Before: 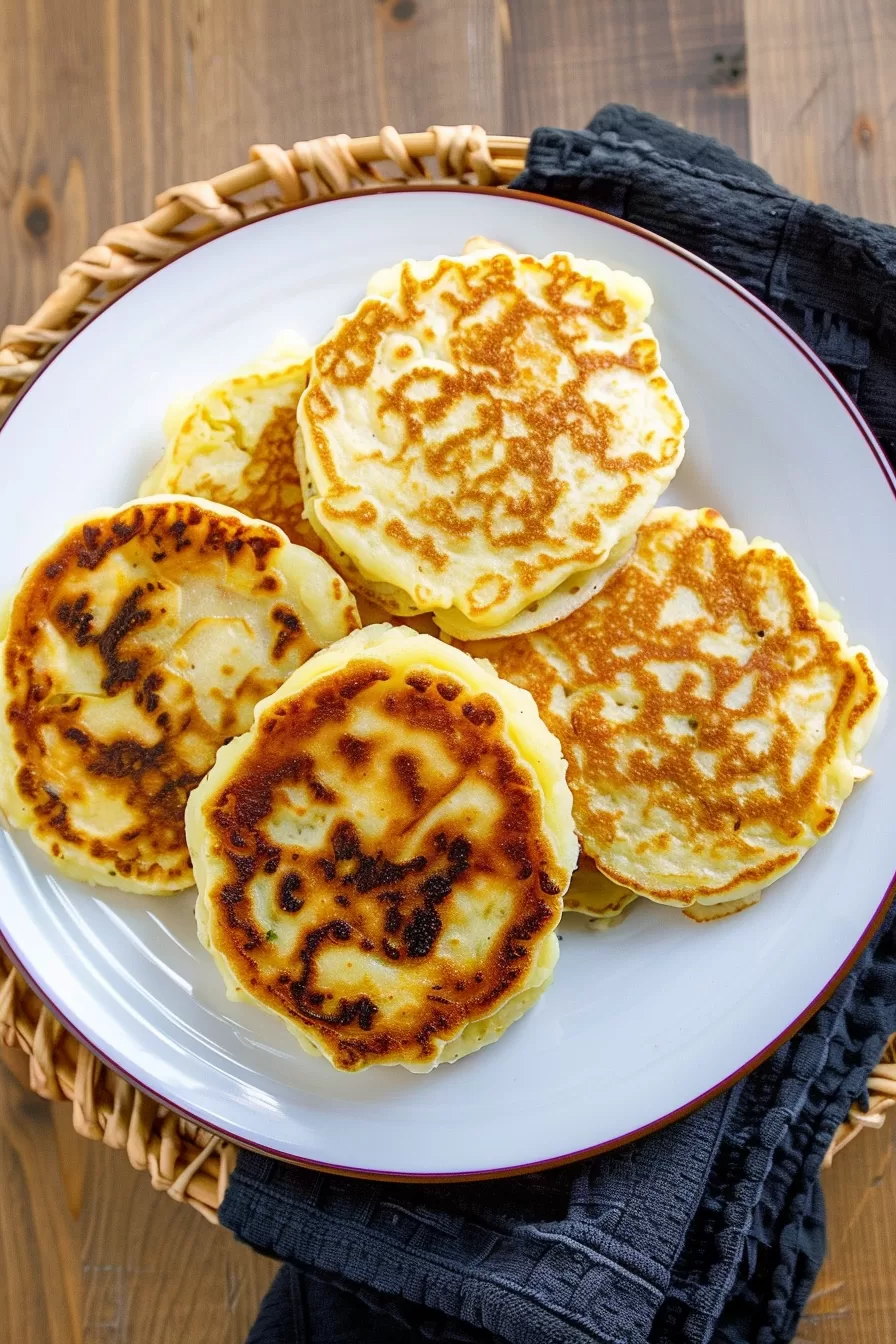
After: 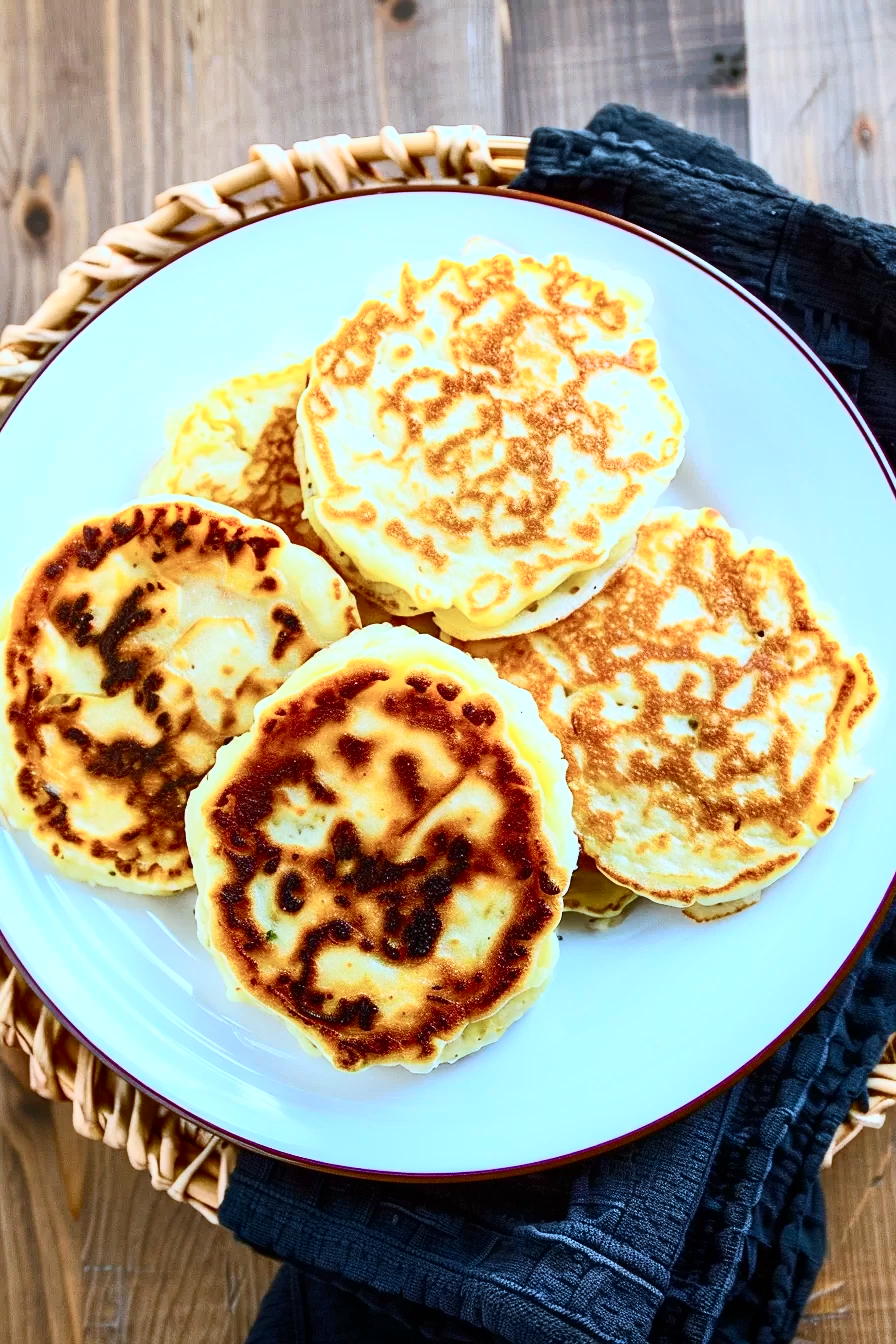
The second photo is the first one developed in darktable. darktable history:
color correction: highlights a* -9.34, highlights b* -23.84
contrast brightness saturation: contrast 0.405, brightness 0.108, saturation 0.209
